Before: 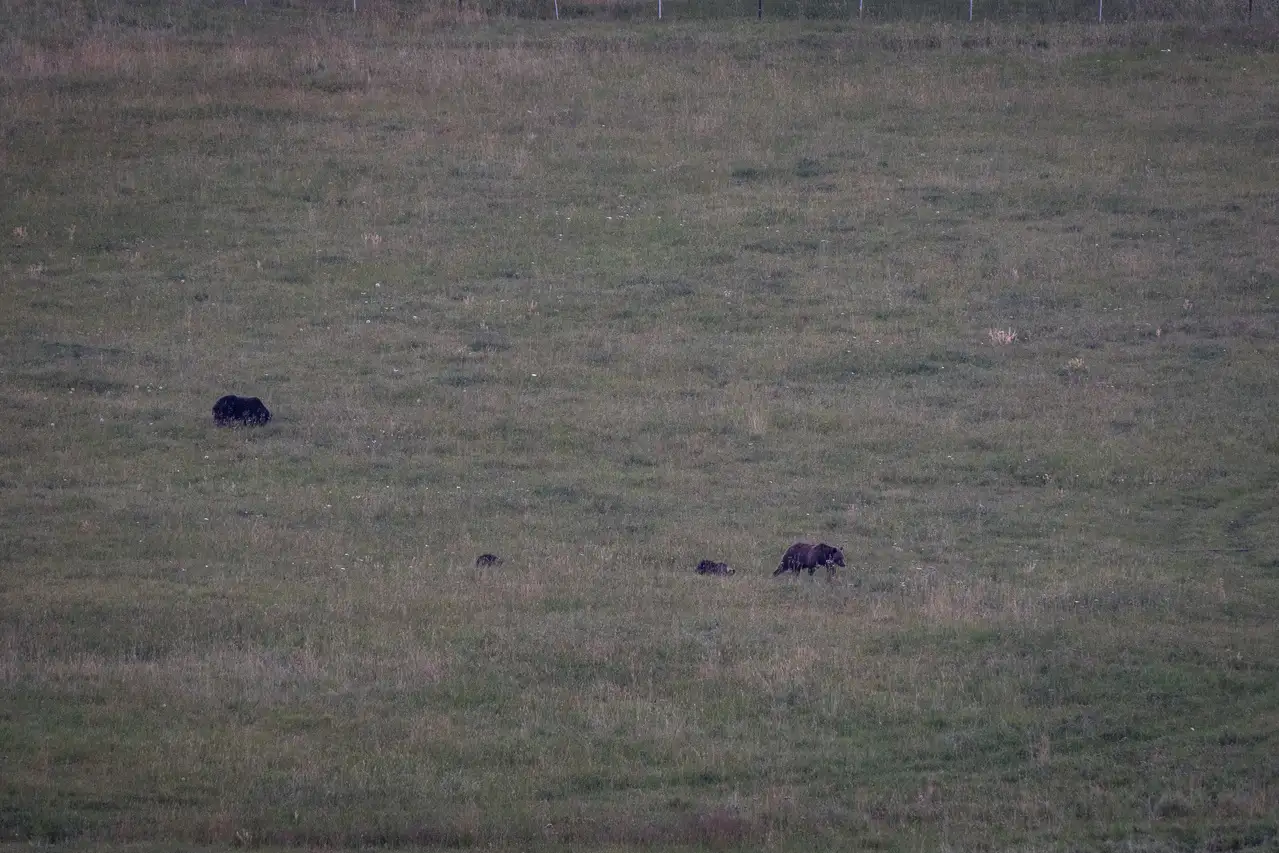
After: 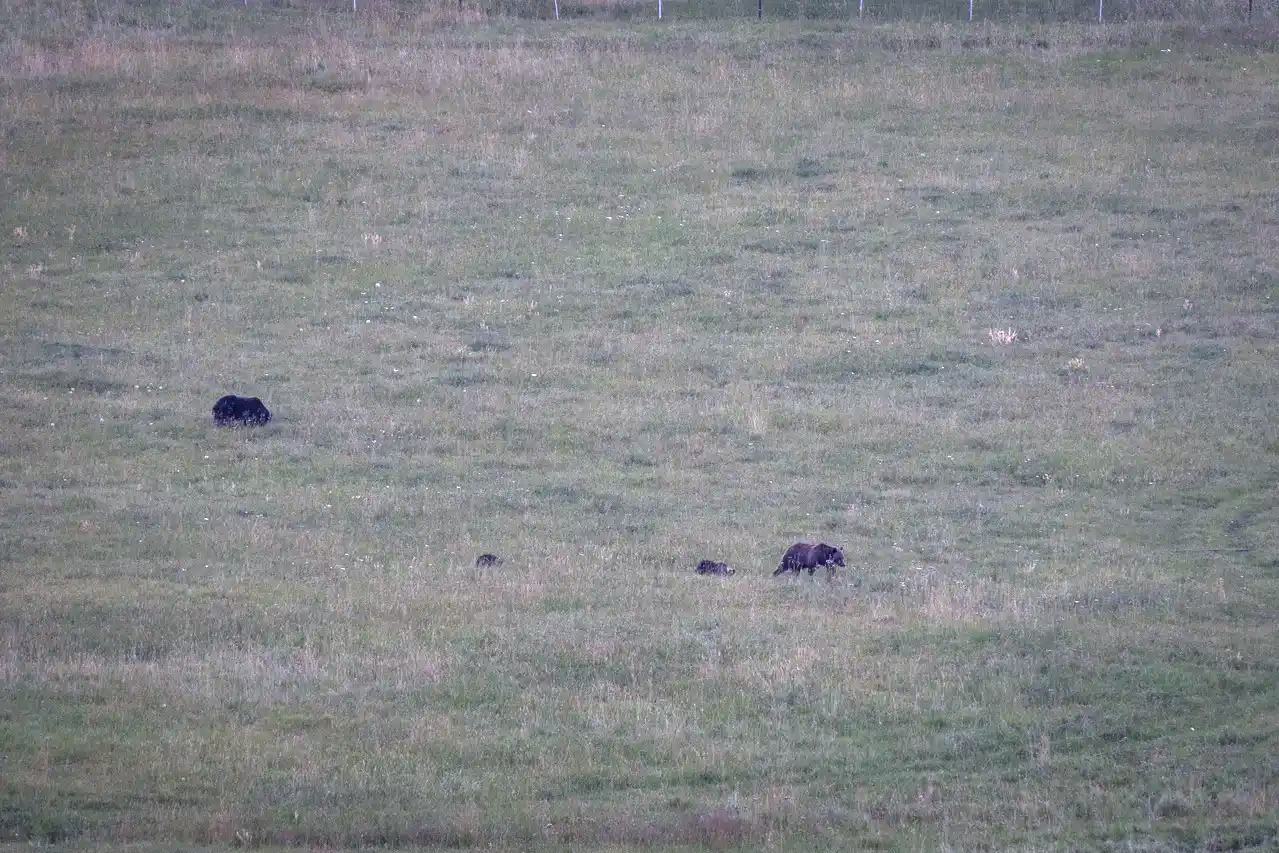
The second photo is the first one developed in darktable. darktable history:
white balance: red 0.967, blue 1.049
exposure: black level correction 0, exposure 1.2 EV, compensate highlight preservation false
